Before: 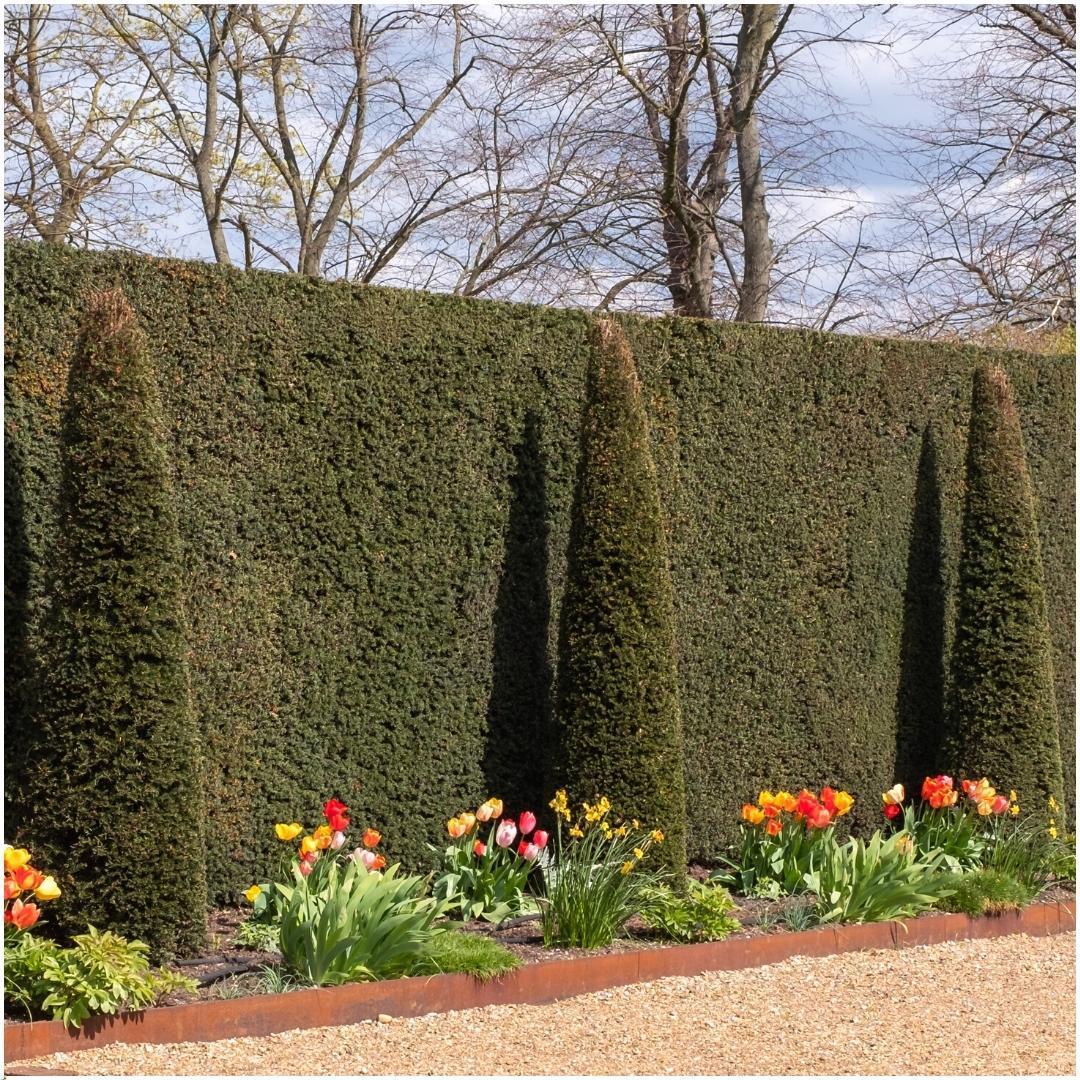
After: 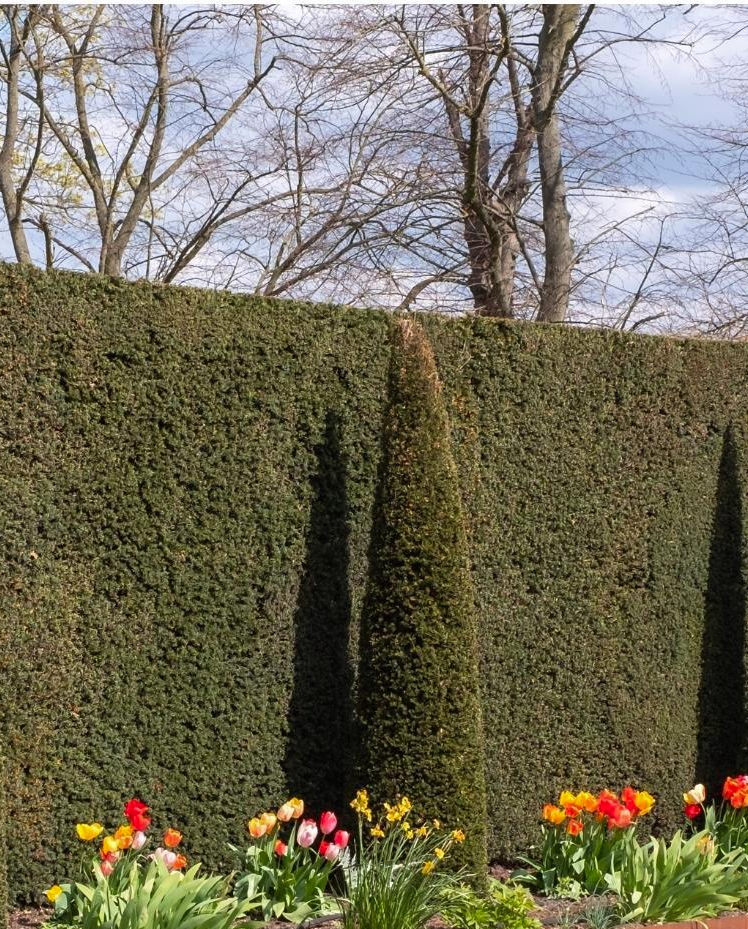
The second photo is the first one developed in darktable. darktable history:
crop: left 18.479%, right 12.2%, bottom 13.971%
vibrance: on, module defaults
